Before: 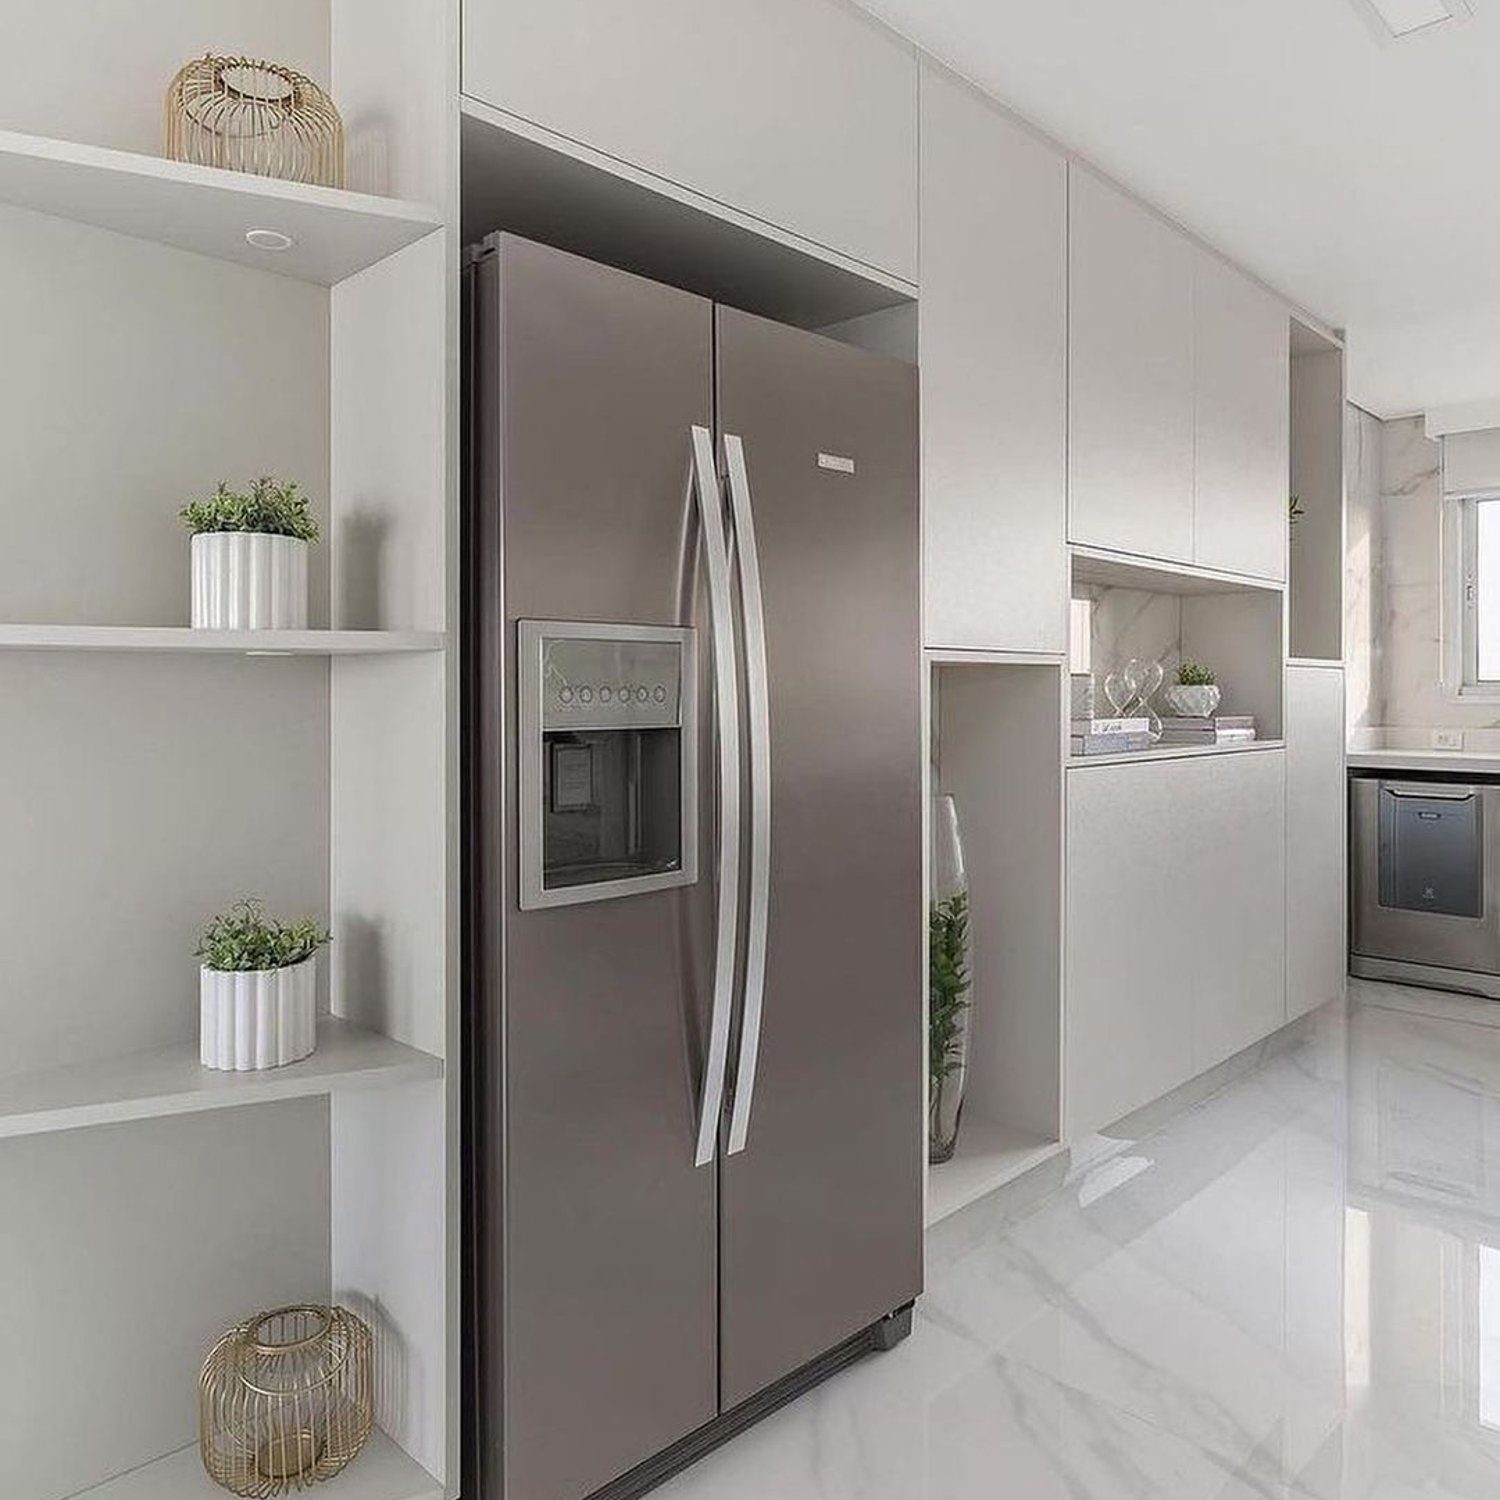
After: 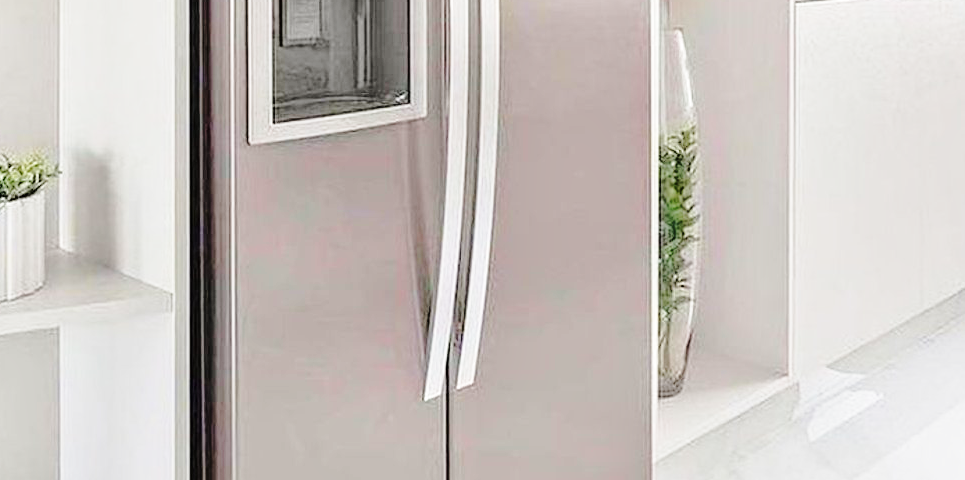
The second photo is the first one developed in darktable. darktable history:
tone equalizer: -7 EV 0.15 EV, -6 EV 0.6 EV, -5 EV 1.15 EV, -4 EV 1.33 EV, -3 EV 1.15 EV, -2 EV 0.6 EV, -1 EV 0.15 EV, mask exposure compensation -0.5 EV
shadows and highlights: radius 93.07, shadows -14.46, white point adjustment 0.23, highlights 31.48, compress 48.23%, highlights color adjustment 52.79%, soften with gaussian
base curve: curves: ch0 [(0, 0) (0.028, 0.03) (0.121, 0.232) (0.46, 0.748) (0.859, 0.968) (1, 1)], preserve colors none
crop: left 18.091%, top 51.13%, right 17.525%, bottom 16.85%
